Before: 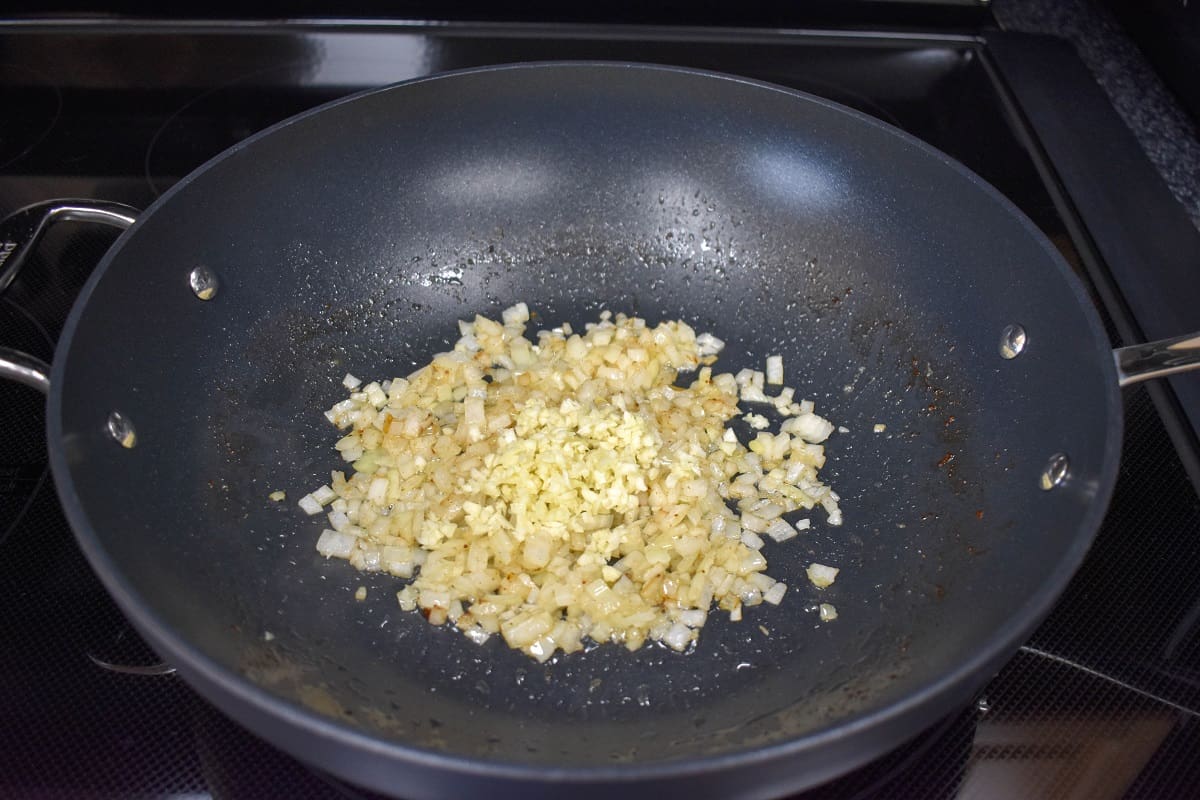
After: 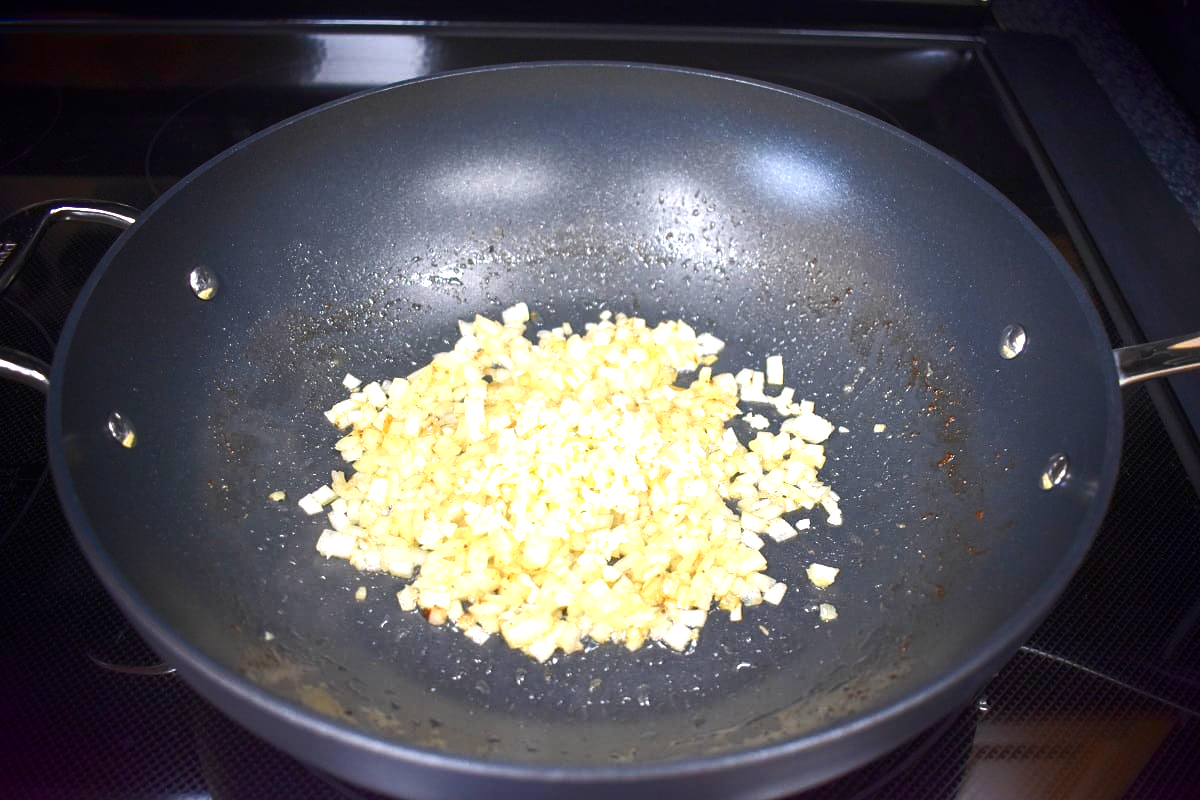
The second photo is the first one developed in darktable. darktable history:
shadows and highlights: shadows -70, highlights 35, soften with gaussian
exposure: exposure 1.2 EV, compensate highlight preservation false
